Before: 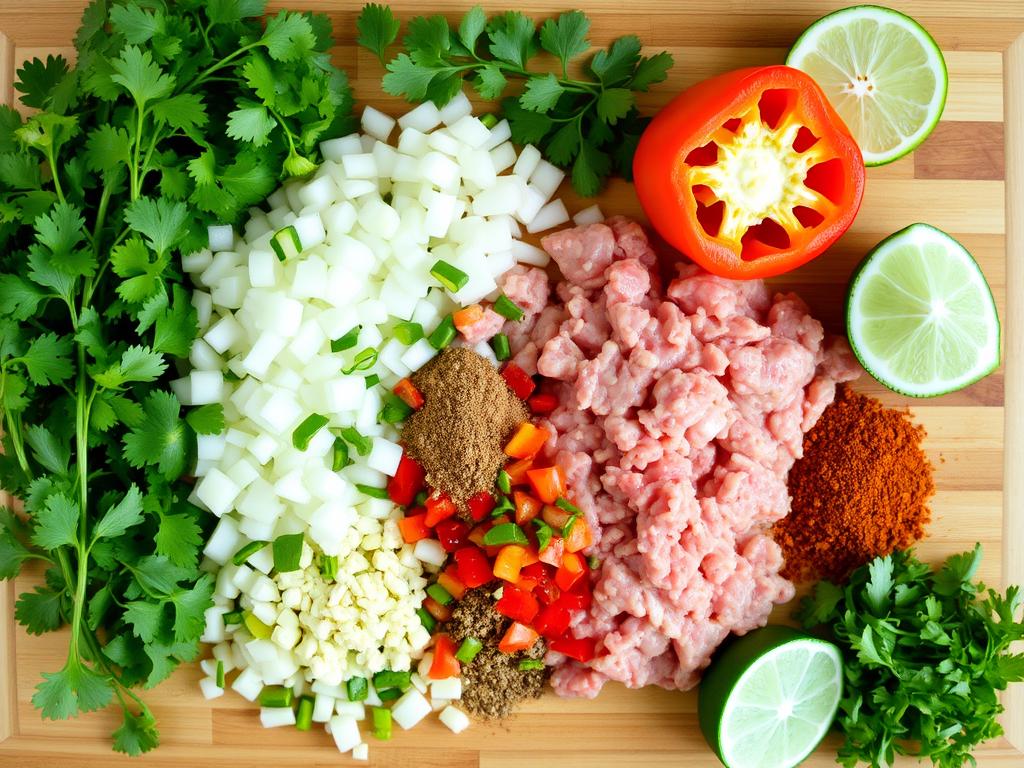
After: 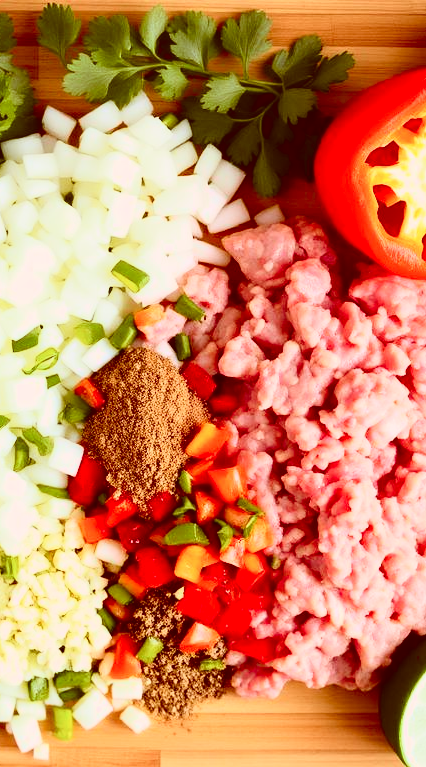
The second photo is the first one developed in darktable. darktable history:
crop: left 31.229%, right 27.105%
exposure: compensate highlight preservation false
color correction: highlights a* 9.03, highlights b* 8.71, shadows a* 40, shadows b* 40, saturation 0.8
tone curve: curves: ch0 [(0, 0.031) (0.139, 0.084) (0.311, 0.278) (0.495, 0.544) (0.718, 0.816) (0.841, 0.909) (1, 0.967)]; ch1 [(0, 0) (0.272, 0.249) (0.388, 0.385) (0.479, 0.456) (0.495, 0.497) (0.538, 0.55) (0.578, 0.595) (0.707, 0.778) (1, 1)]; ch2 [(0, 0) (0.125, 0.089) (0.353, 0.329) (0.443, 0.408) (0.502, 0.495) (0.56, 0.553) (0.608, 0.631) (1, 1)], color space Lab, independent channels, preserve colors none
